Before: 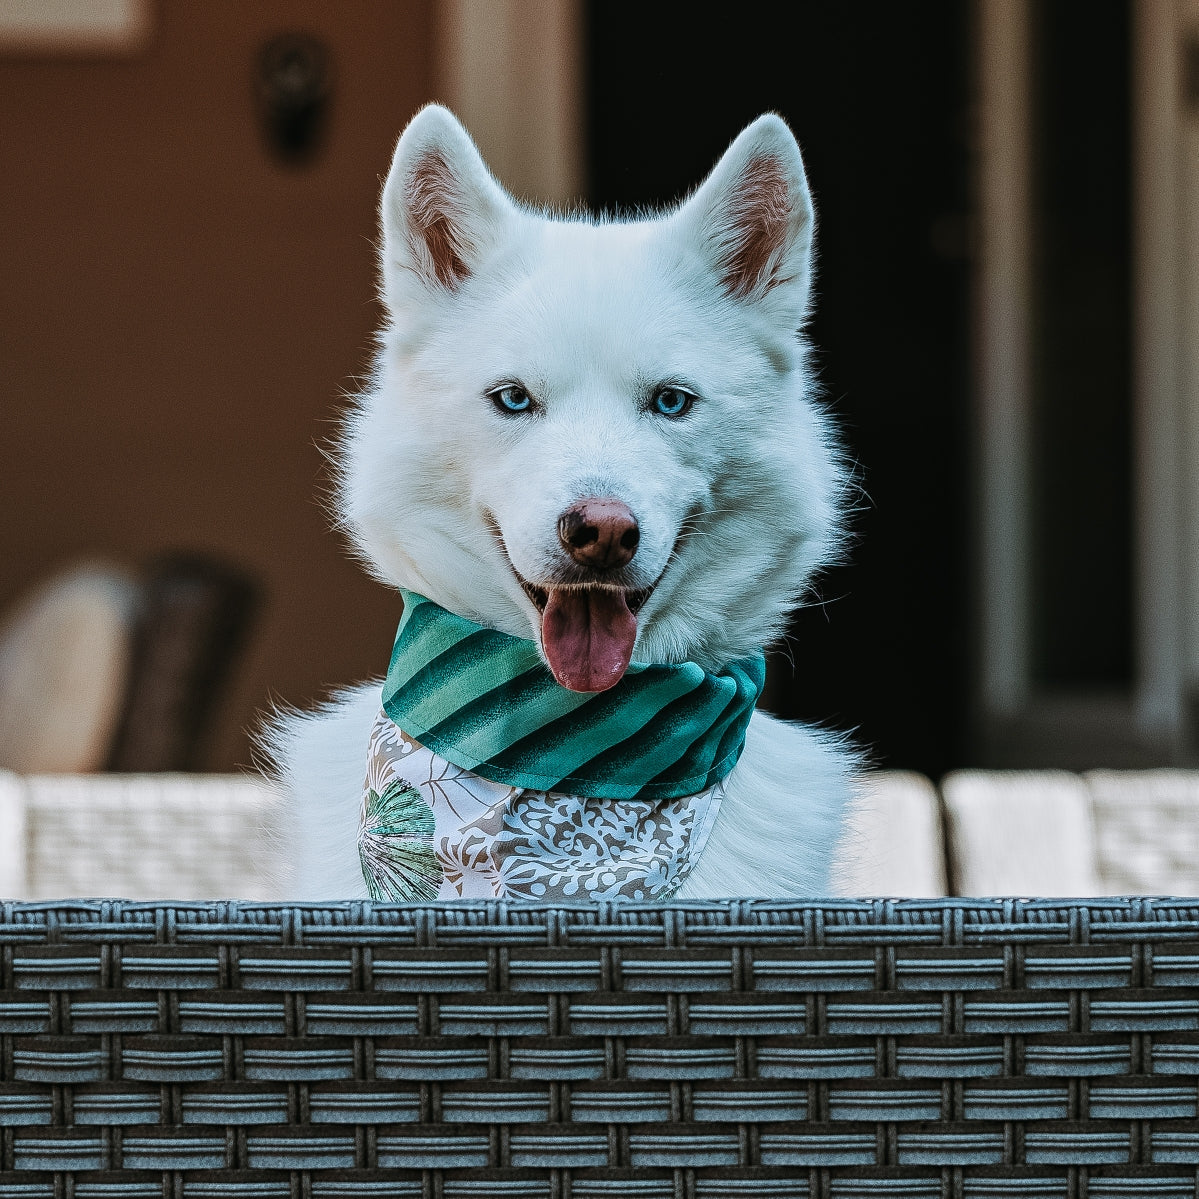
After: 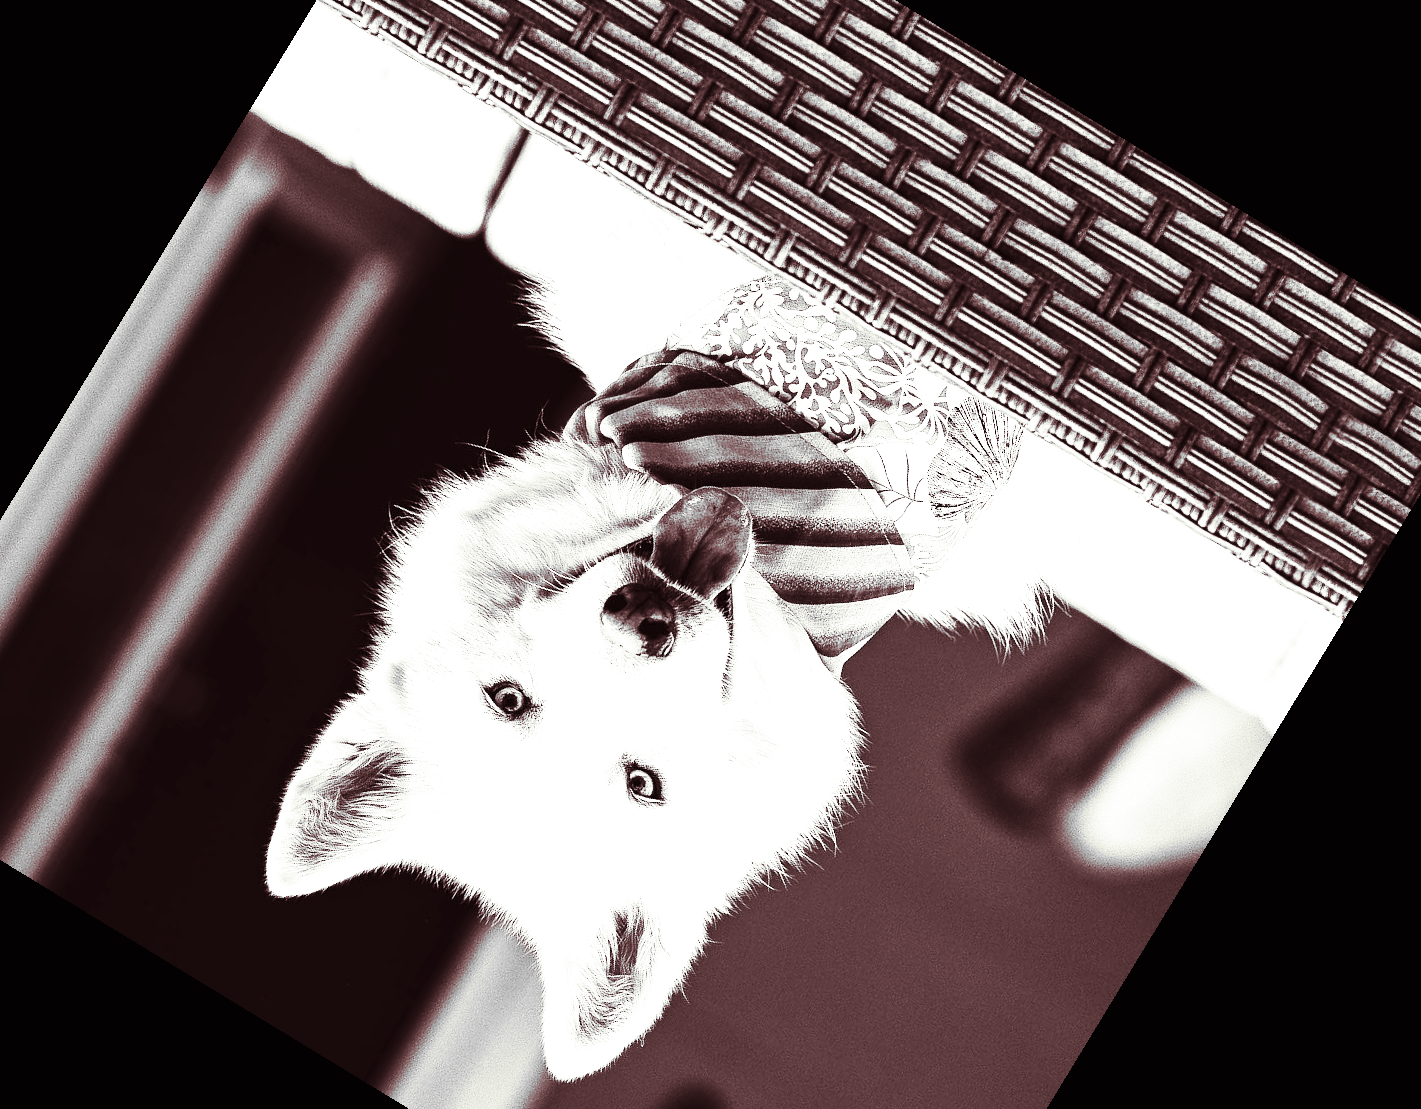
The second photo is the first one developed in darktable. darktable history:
monochrome: a 32, b 64, size 2.3, highlights 1
crop and rotate: angle 148.68°, left 9.111%, top 15.603%, right 4.588%, bottom 17.041%
split-toning: on, module defaults
exposure: black level correction 0, exposure 1.4 EV, compensate highlight preservation false
contrast brightness saturation: contrast 0.39, brightness 0.1
